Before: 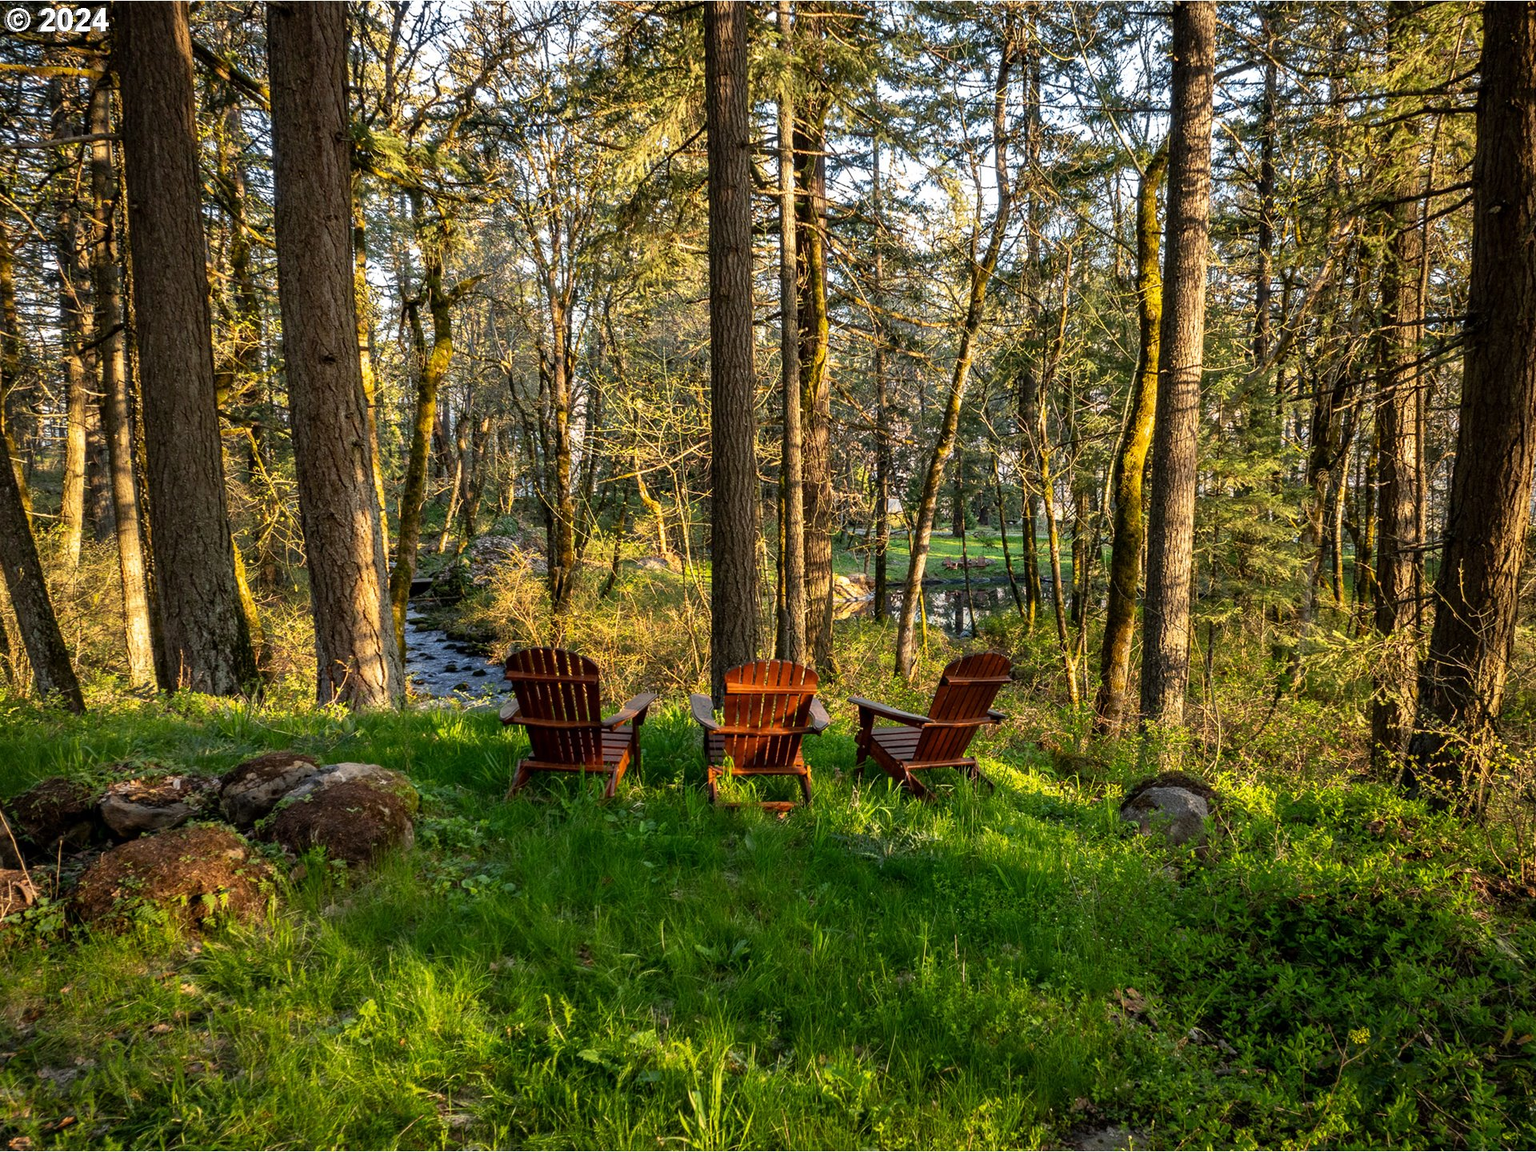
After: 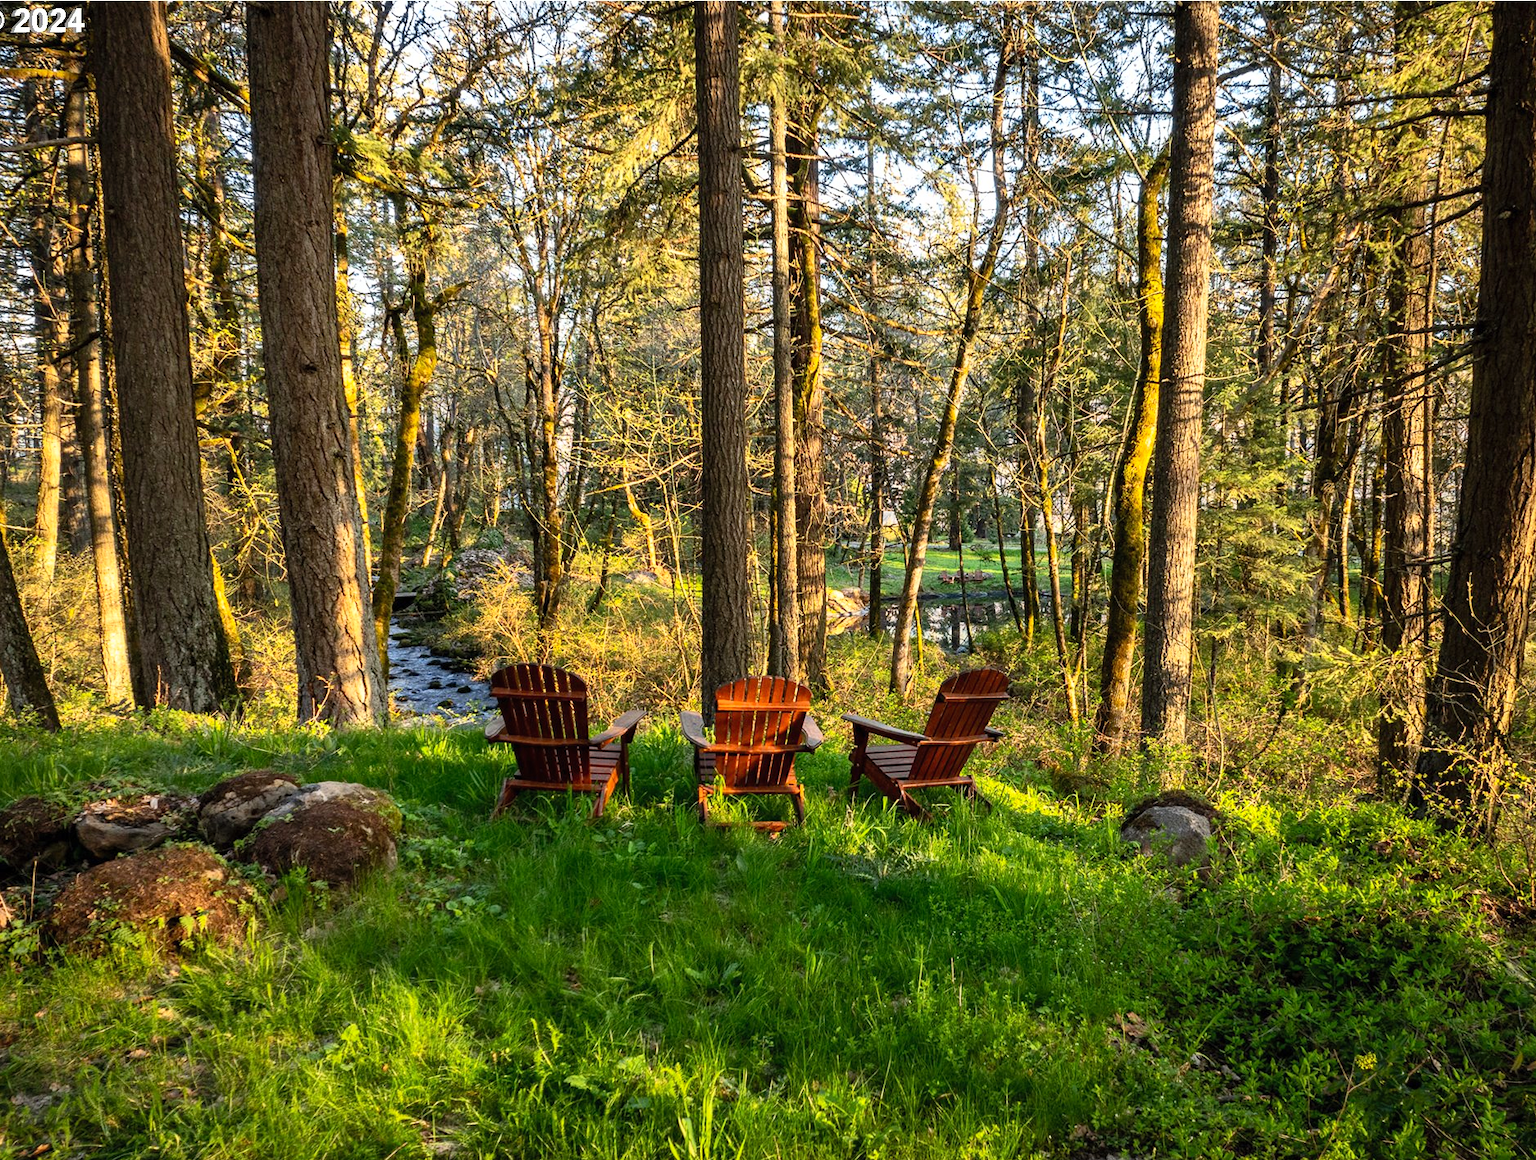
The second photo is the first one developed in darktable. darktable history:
crop and rotate: left 1.768%, right 0.585%, bottom 1.634%
contrast brightness saturation: contrast 0.197, brightness 0.155, saturation 0.146
